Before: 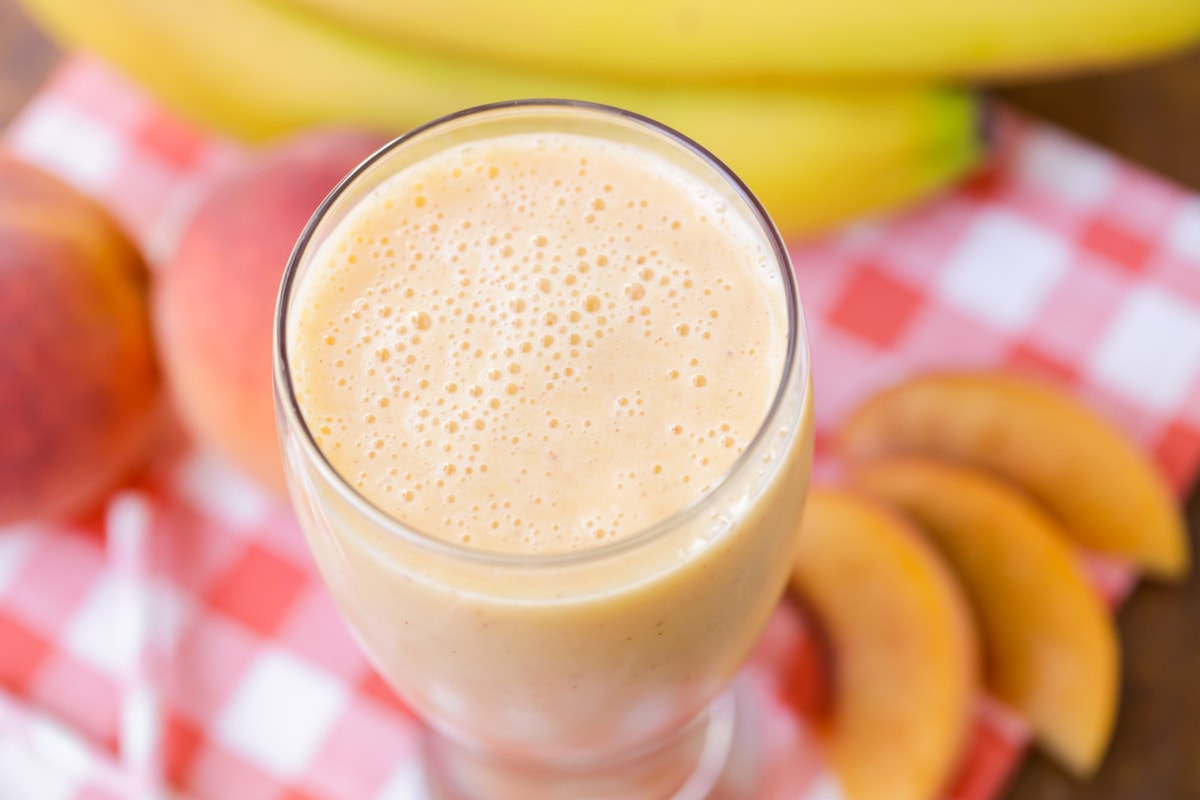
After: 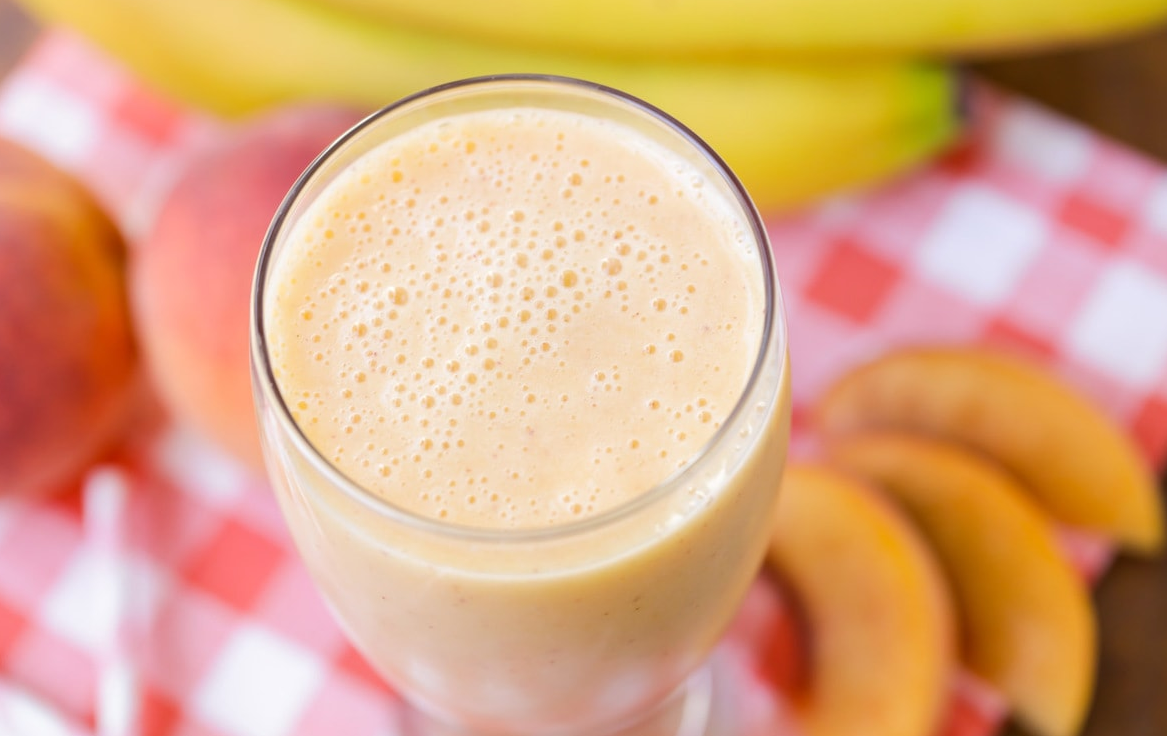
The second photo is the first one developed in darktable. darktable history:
crop: left 1.931%, top 3.134%, right 0.806%, bottom 4.819%
